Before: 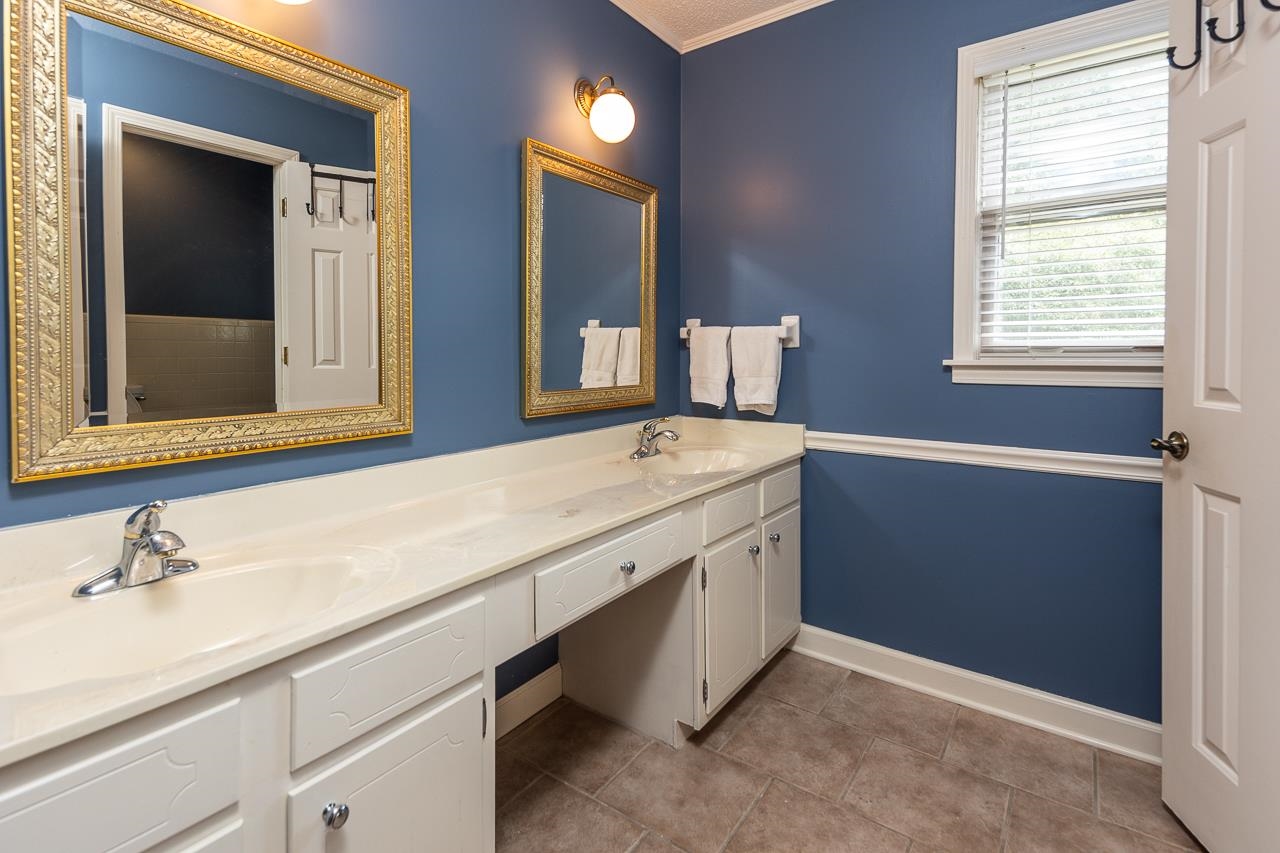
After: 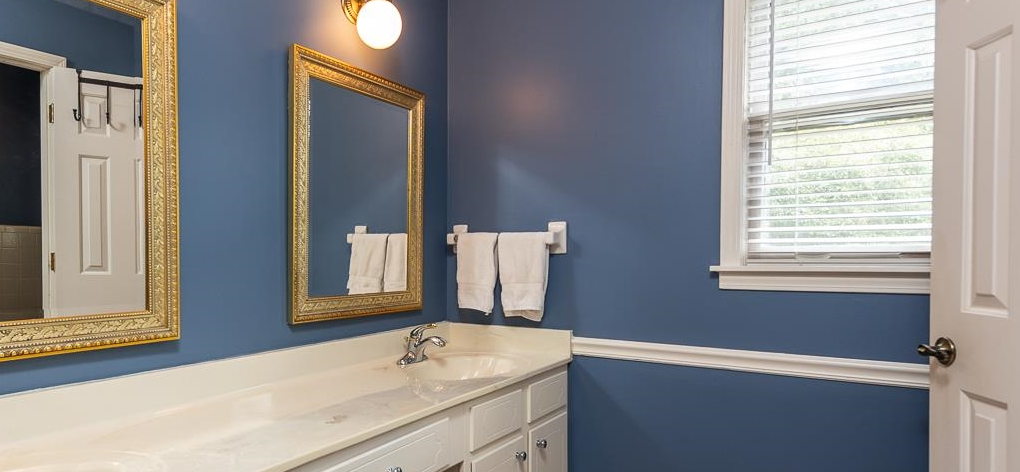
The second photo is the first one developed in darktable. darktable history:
crop: left 18.271%, top 11.071%, right 2%, bottom 33.583%
